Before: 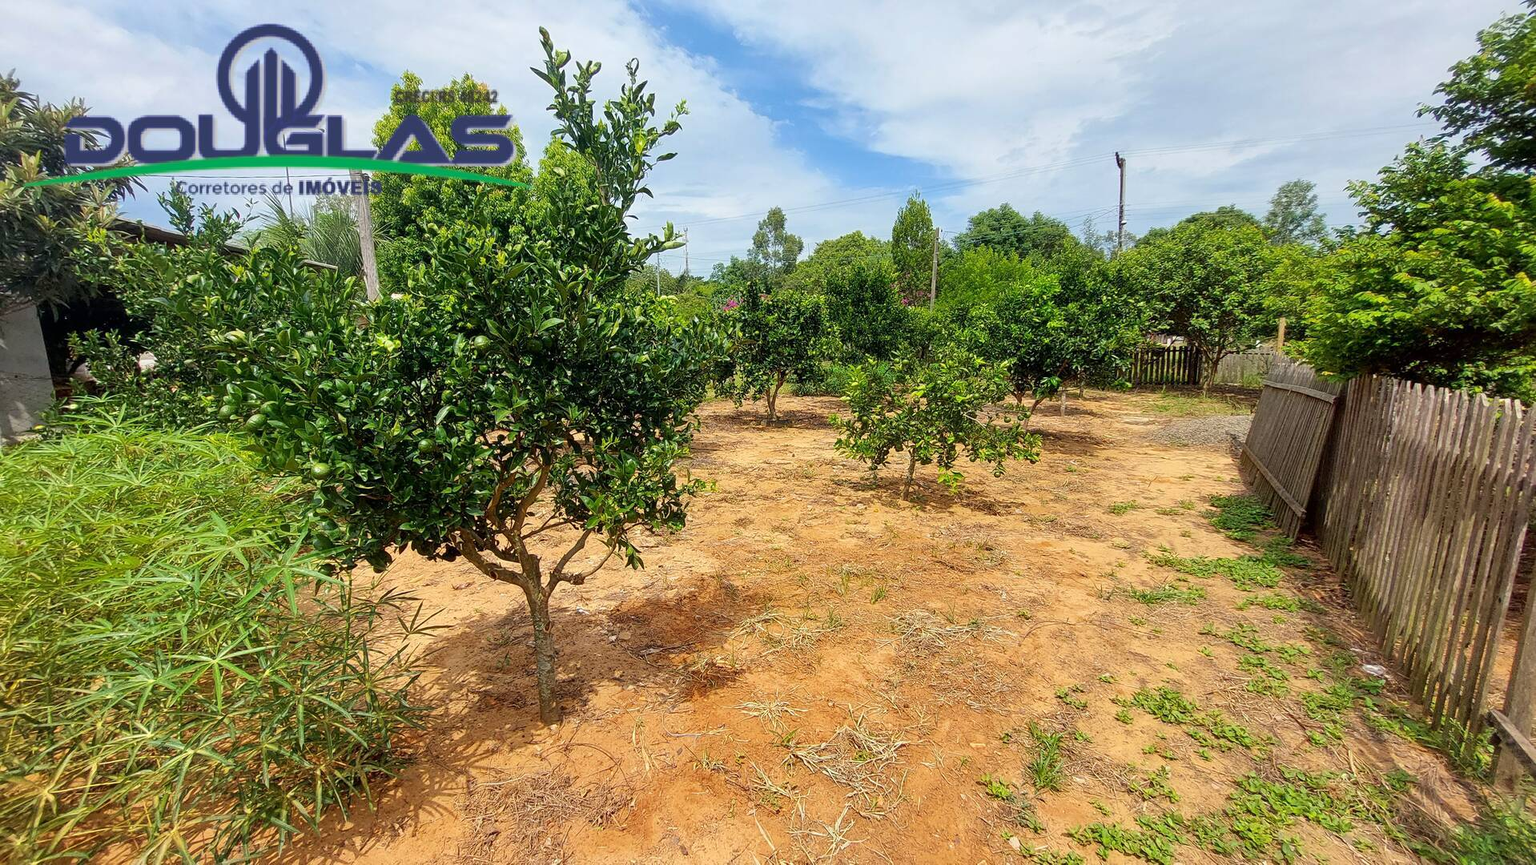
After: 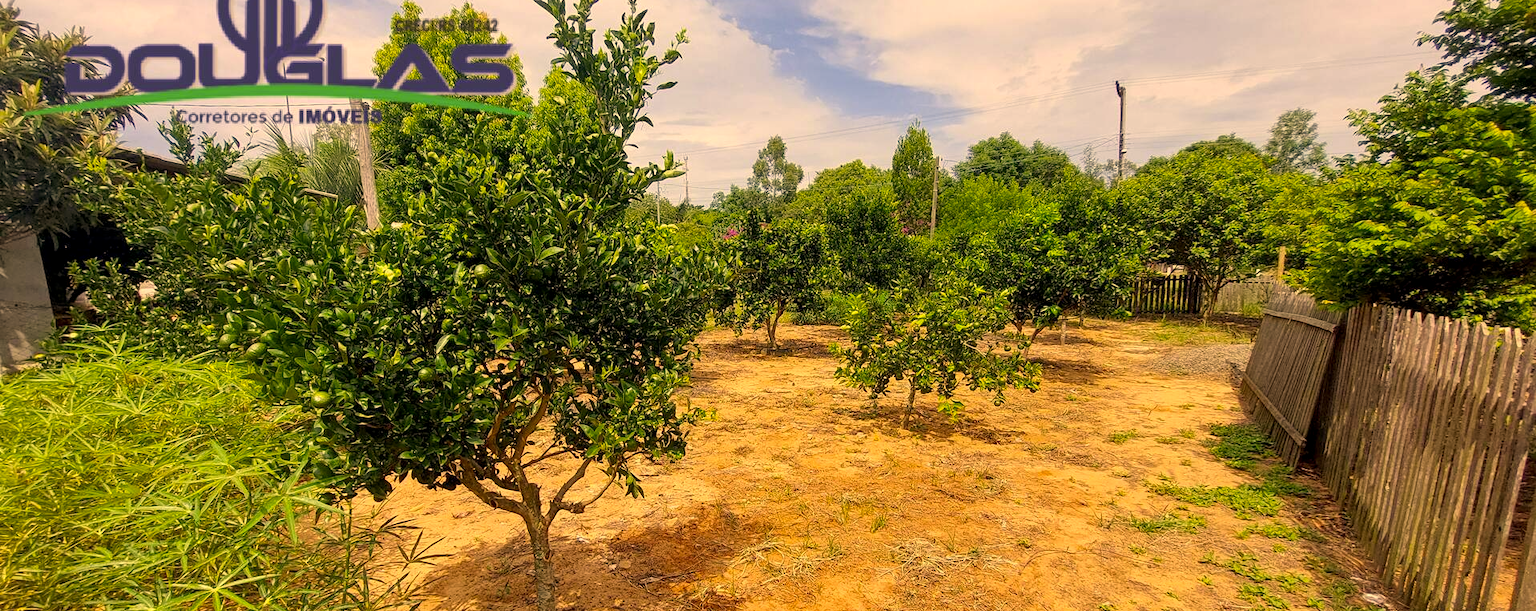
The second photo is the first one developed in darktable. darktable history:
color correction: highlights a* 15, highlights b* 31.55
crop and rotate: top 8.293%, bottom 20.996%
white balance: emerald 1
local contrast: highlights 100%, shadows 100%, detail 120%, midtone range 0.2
